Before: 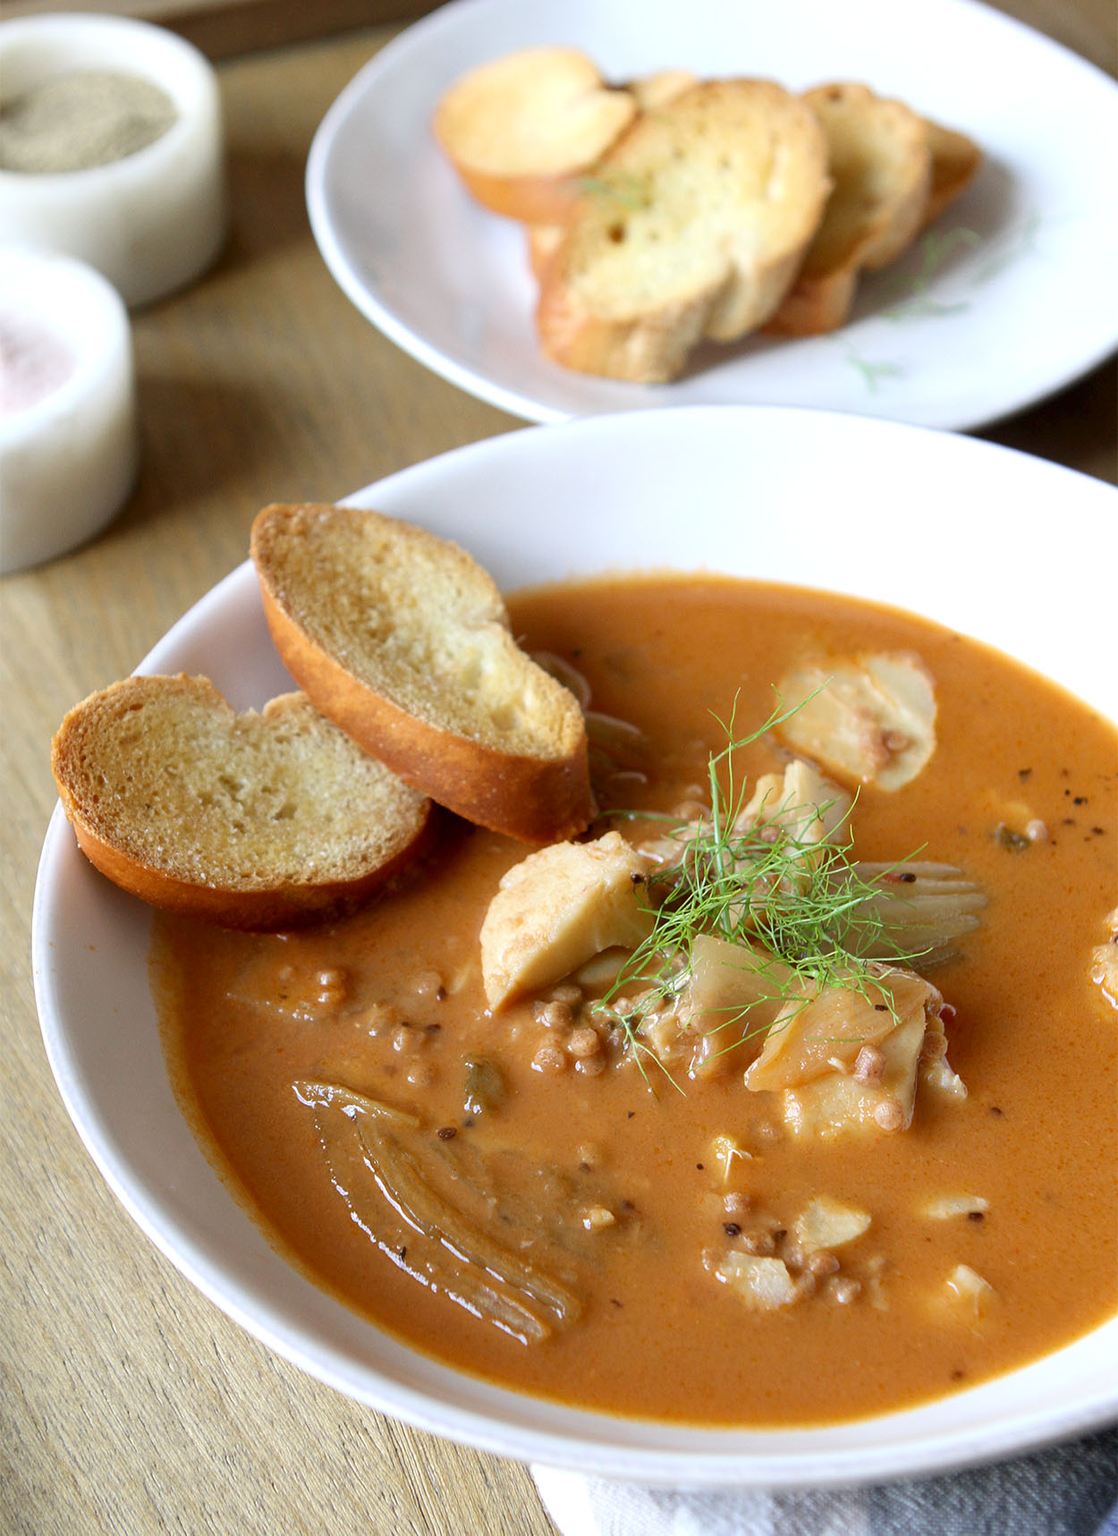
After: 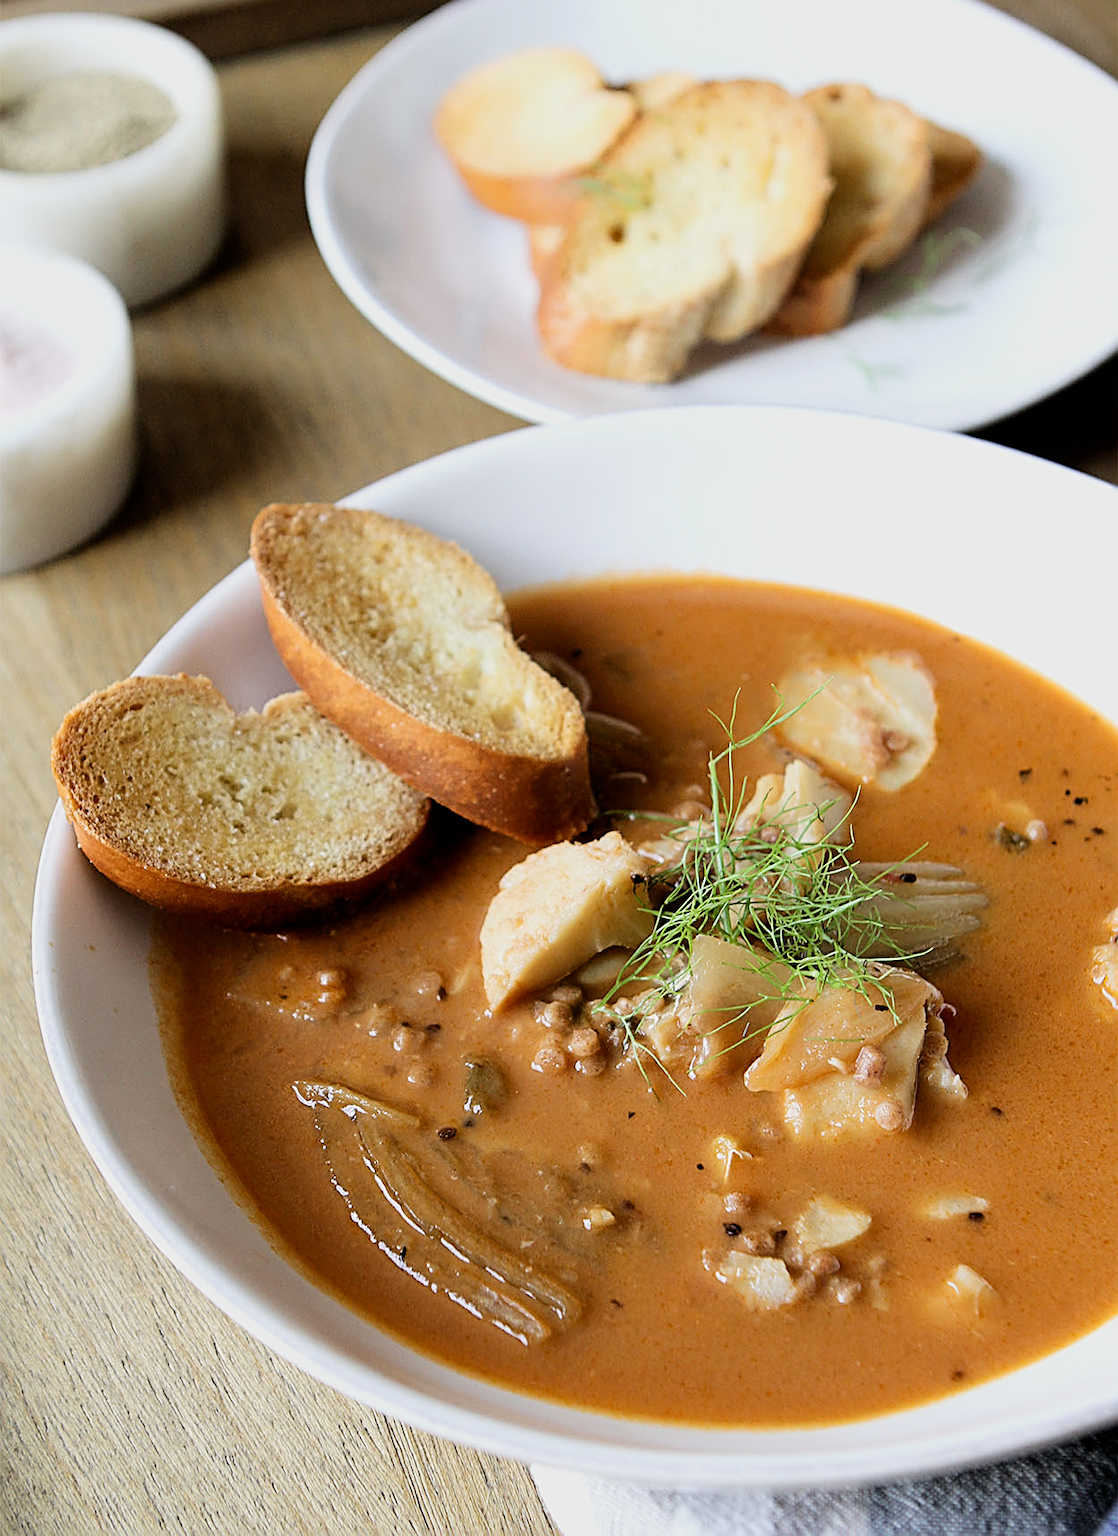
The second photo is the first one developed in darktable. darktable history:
sharpen: radius 2.584, amount 0.688
filmic rgb: black relative exposure -5 EV, white relative exposure 3.5 EV, hardness 3.19, contrast 1.3, highlights saturation mix -50%
